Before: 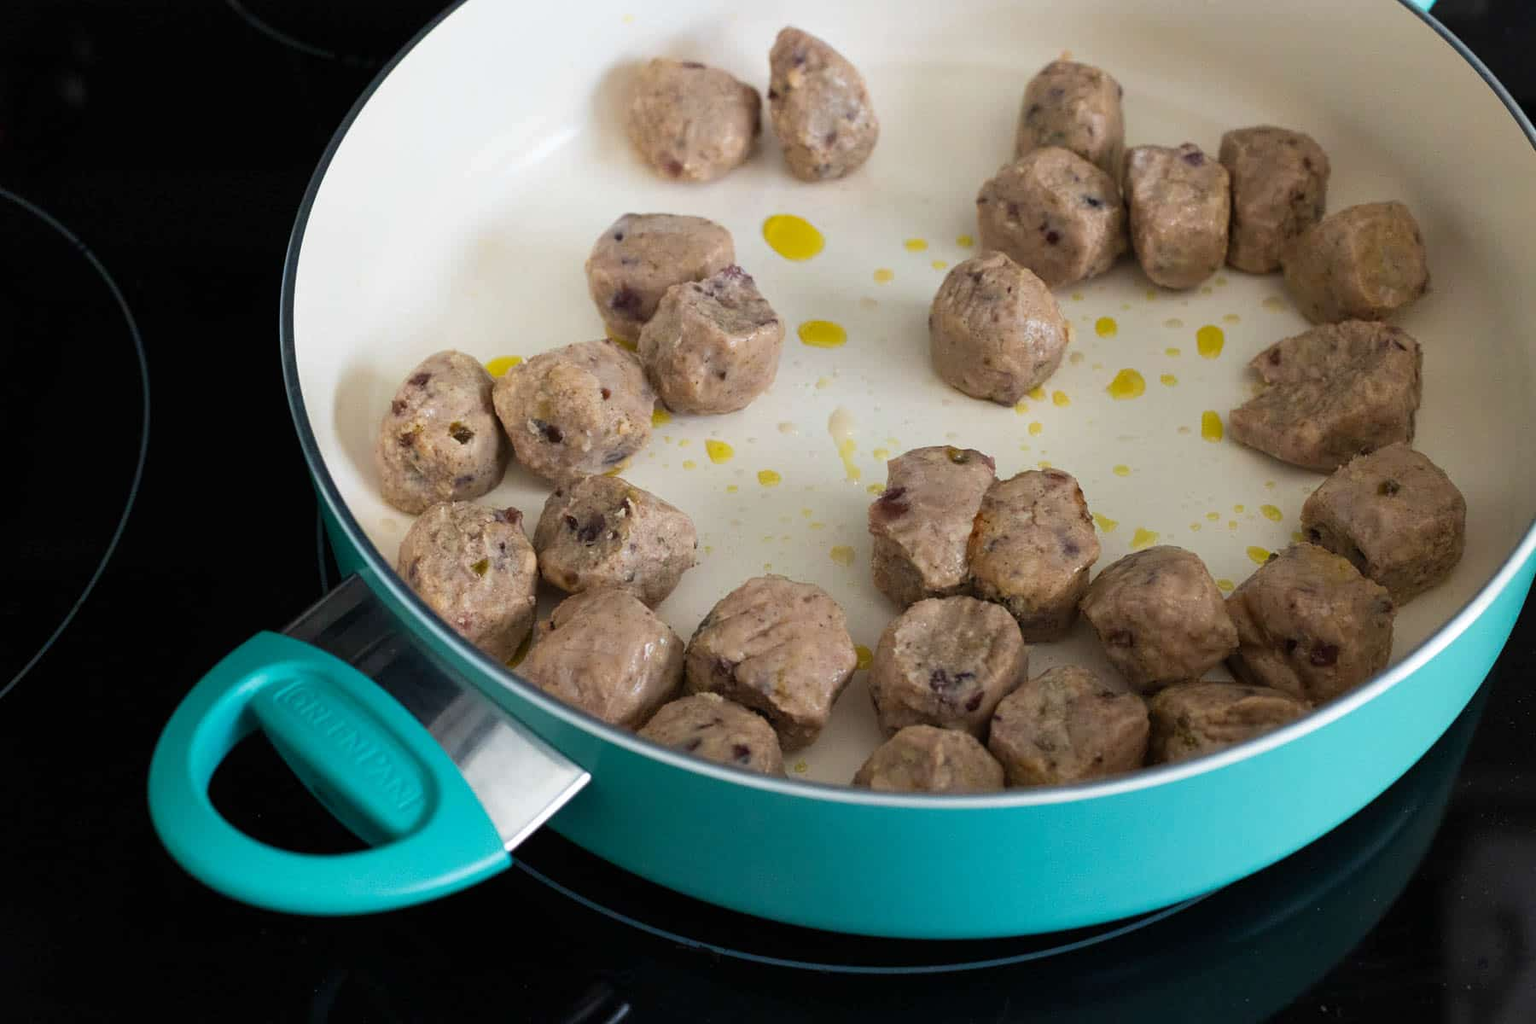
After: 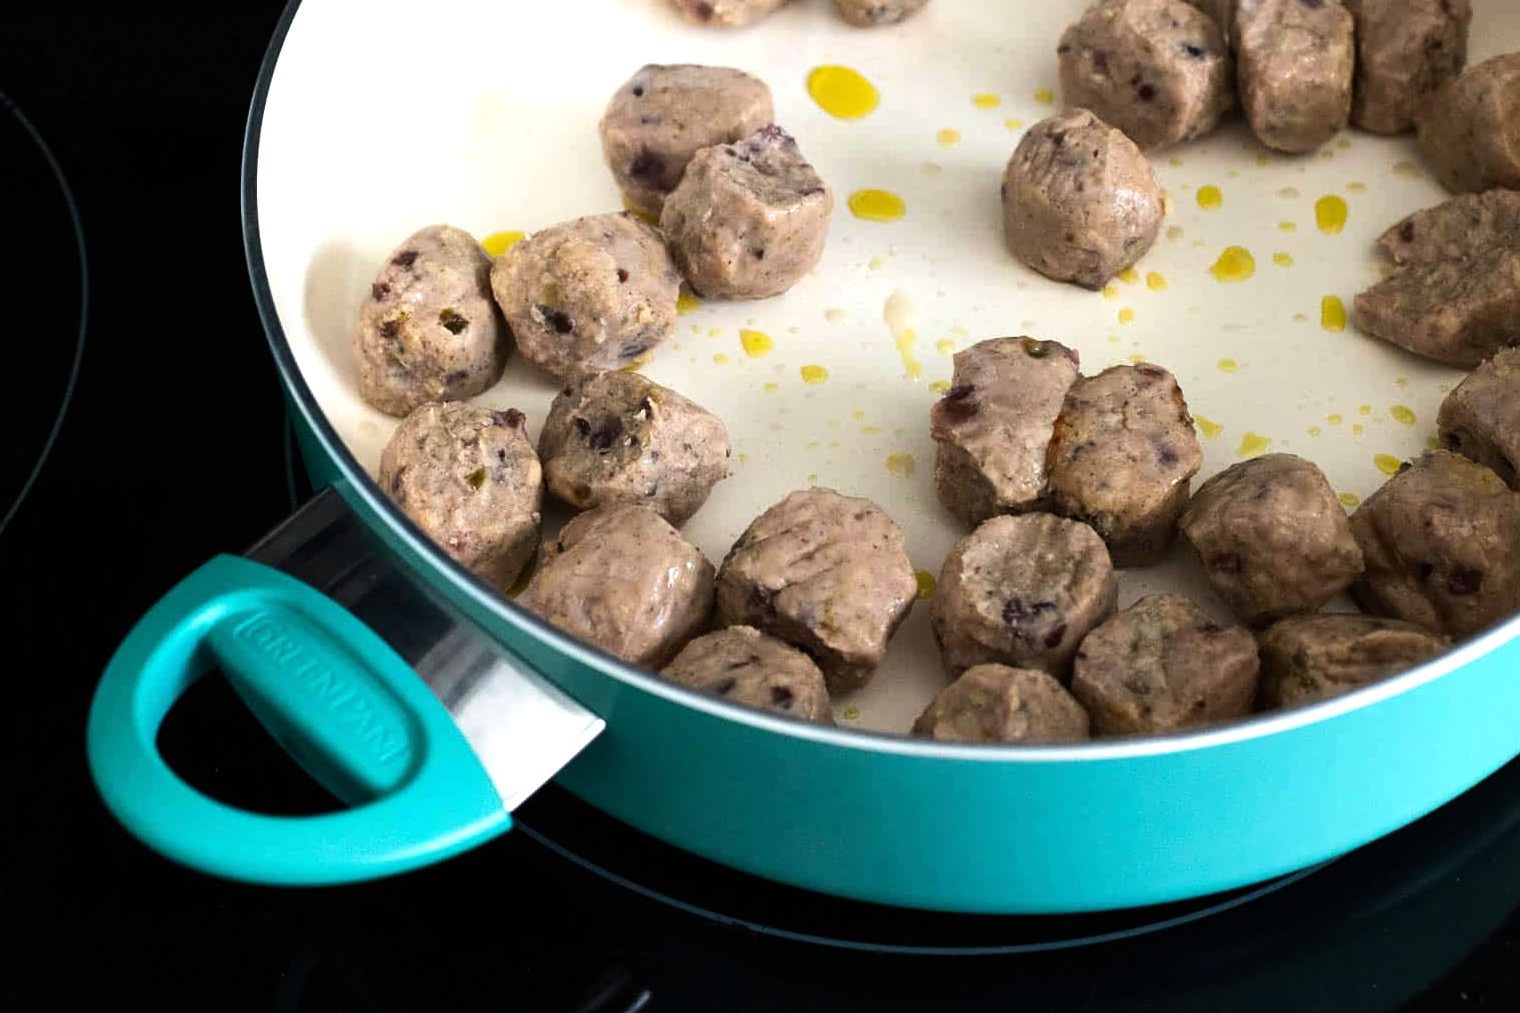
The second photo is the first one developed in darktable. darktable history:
crop and rotate: left 4.842%, top 15.51%, right 10.668%
tone equalizer: -8 EV -0.75 EV, -7 EV -0.7 EV, -6 EV -0.6 EV, -5 EV -0.4 EV, -3 EV 0.4 EV, -2 EV 0.6 EV, -1 EV 0.7 EV, +0 EV 0.75 EV, edges refinement/feathering 500, mask exposure compensation -1.57 EV, preserve details no
